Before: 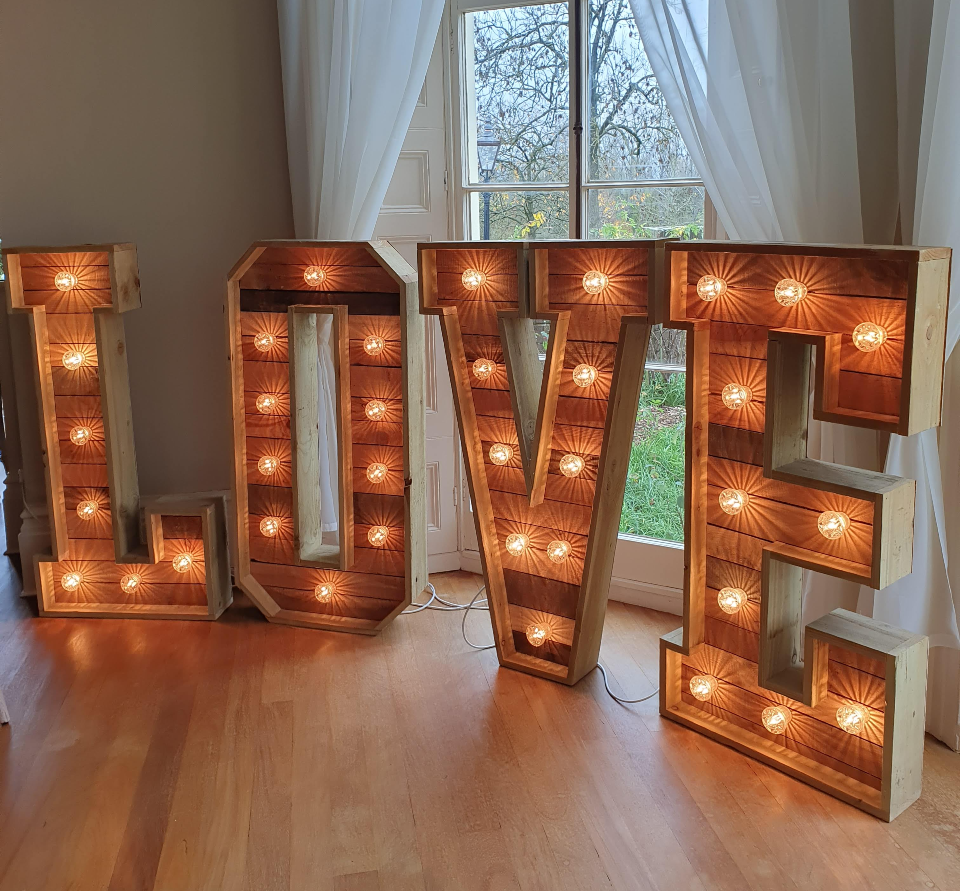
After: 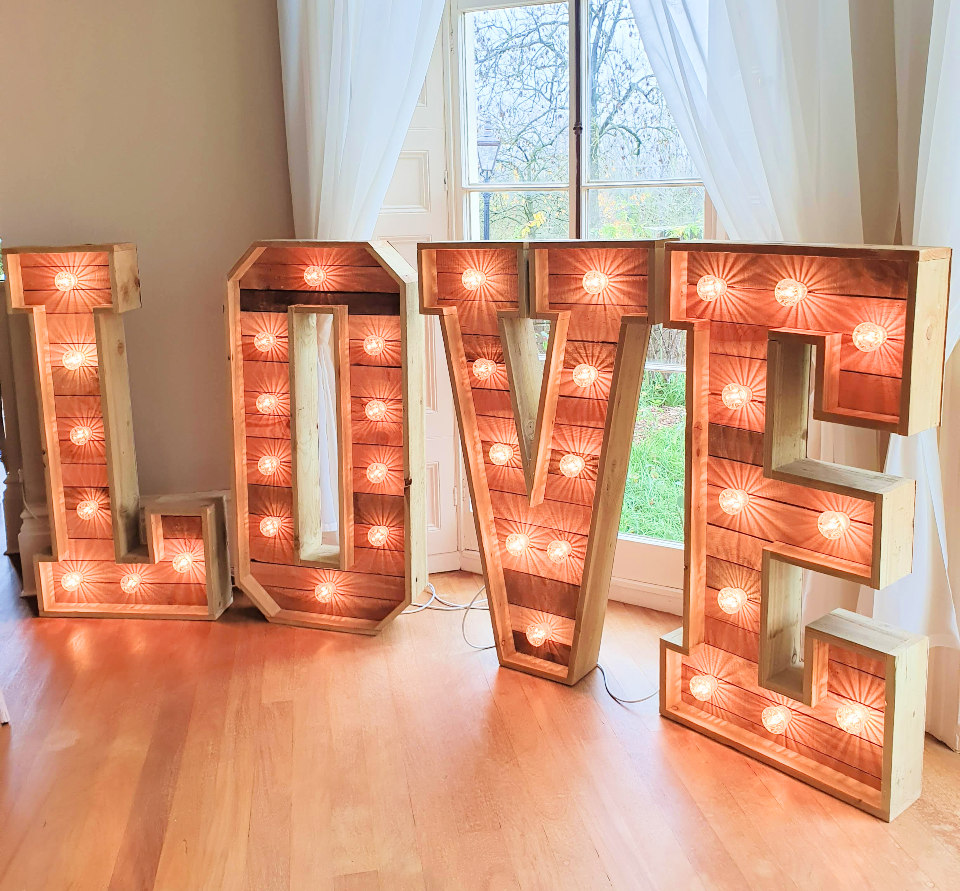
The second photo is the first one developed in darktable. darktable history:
velvia: on, module defaults
filmic rgb: black relative exposure -7.65 EV, white relative exposure 4.56 EV, hardness 3.61
tone equalizer: -8 EV -1.08 EV, -7 EV -1.01 EV, -6 EV -0.83 EV, -5 EV -0.555 EV, -3 EV 0.575 EV, -2 EV 0.855 EV, -1 EV 0.999 EV, +0 EV 1.06 EV, smoothing diameter 24.88%, edges refinement/feathering 8.98, preserve details guided filter
exposure: exposure 0.753 EV, compensate highlight preservation false
